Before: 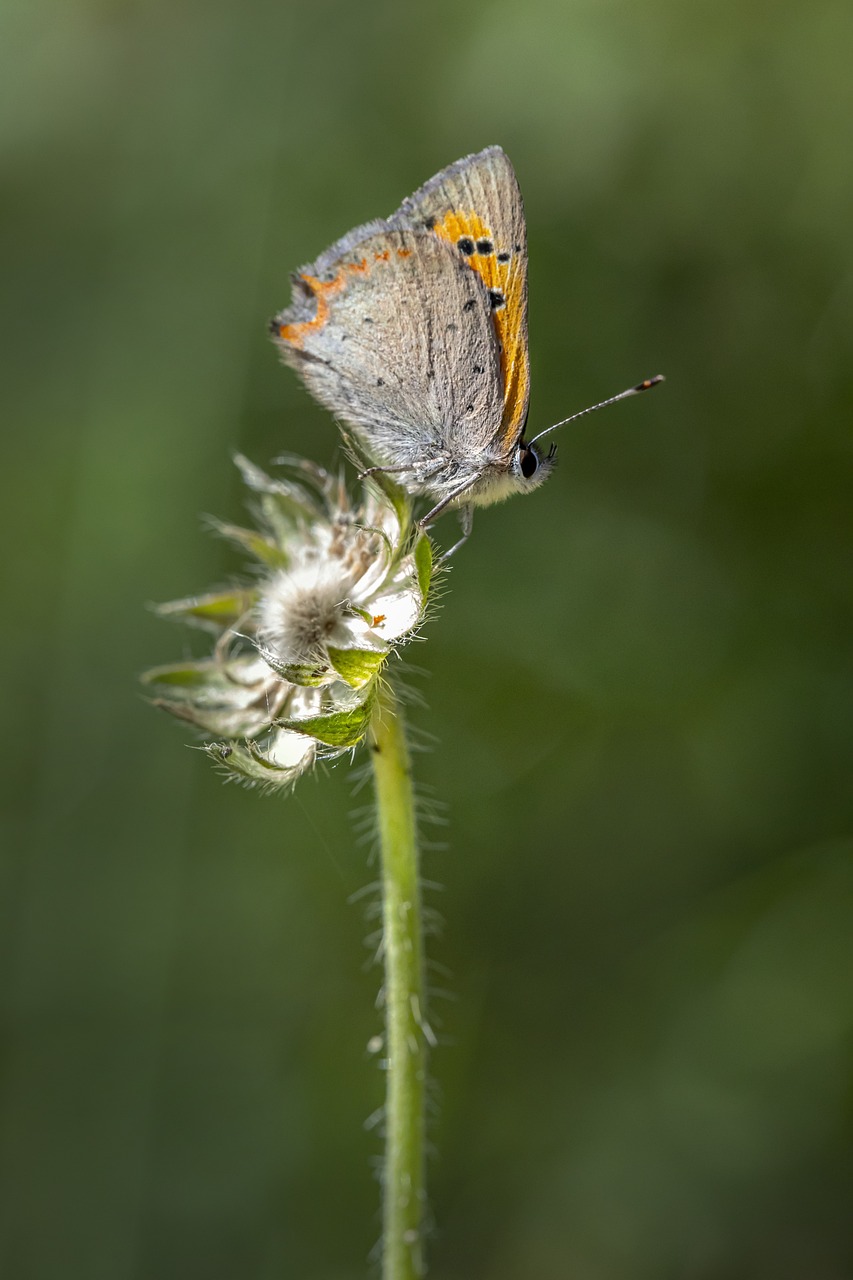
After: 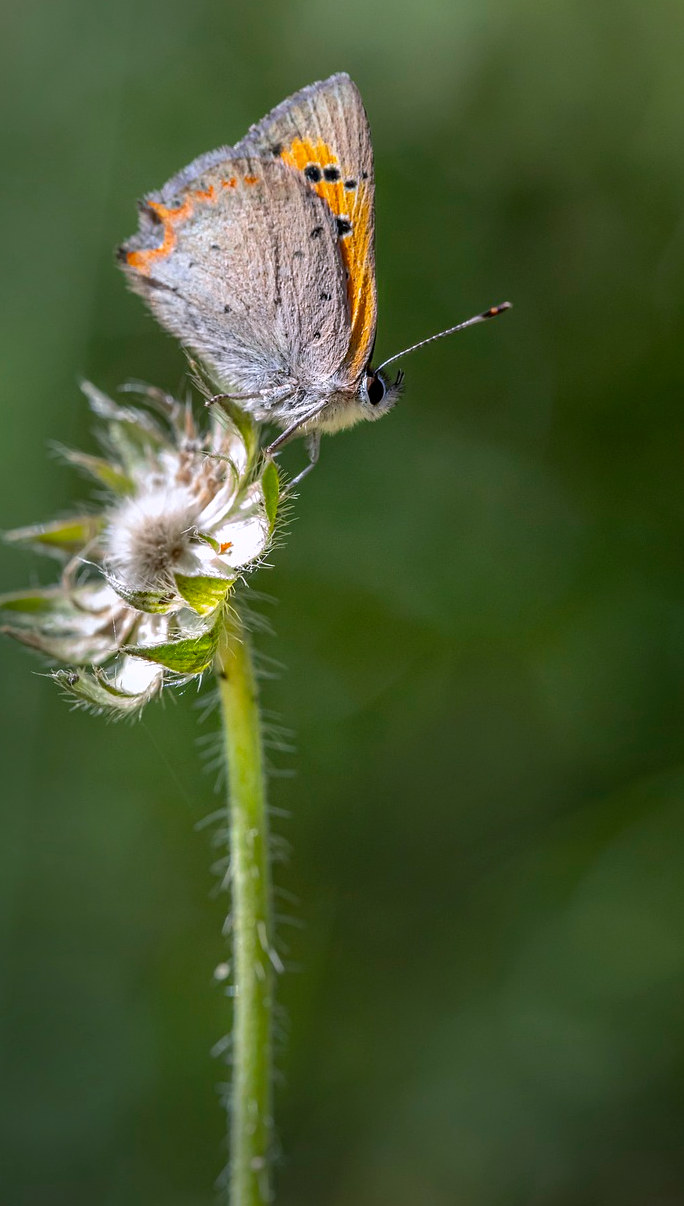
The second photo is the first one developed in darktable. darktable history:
white balance: red 1.004, blue 1.096
crop and rotate: left 17.959%, top 5.771%, right 1.742%
